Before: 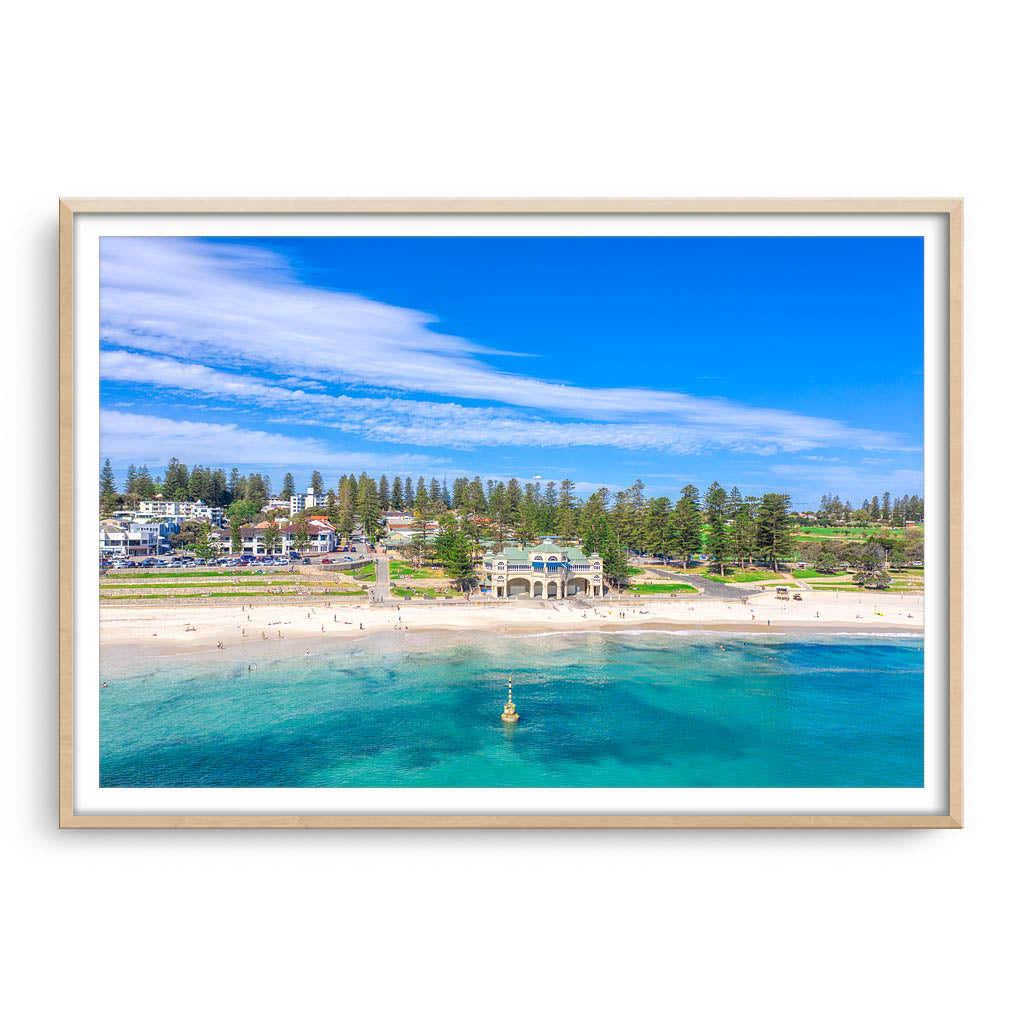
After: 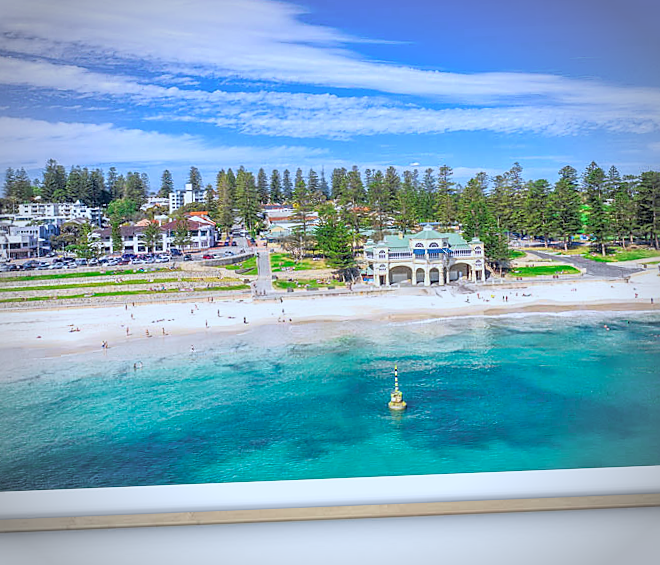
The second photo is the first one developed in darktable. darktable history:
white balance: red 0.924, blue 1.095
sharpen: radius 1.864, amount 0.398, threshold 1.271
crop: left 13.312%, top 31.28%, right 24.627%, bottom 15.582%
vignetting: automatic ratio true
tone equalizer: on, module defaults
tone curve: curves: ch0 [(0.013, 0) (0.061, 0.059) (0.239, 0.256) (0.502, 0.501) (0.683, 0.676) (0.761, 0.773) (0.858, 0.858) (0.987, 0.945)]; ch1 [(0, 0) (0.172, 0.123) (0.304, 0.267) (0.414, 0.395) (0.472, 0.473) (0.502, 0.502) (0.521, 0.528) (0.583, 0.595) (0.654, 0.673) (0.728, 0.761) (1, 1)]; ch2 [(0, 0) (0.411, 0.424) (0.485, 0.476) (0.502, 0.501) (0.553, 0.557) (0.57, 0.576) (1, 1)], color space Lab, independent channels, preserve colors none
rotate and perspective: rotation -2.29°, automatic cropping off
